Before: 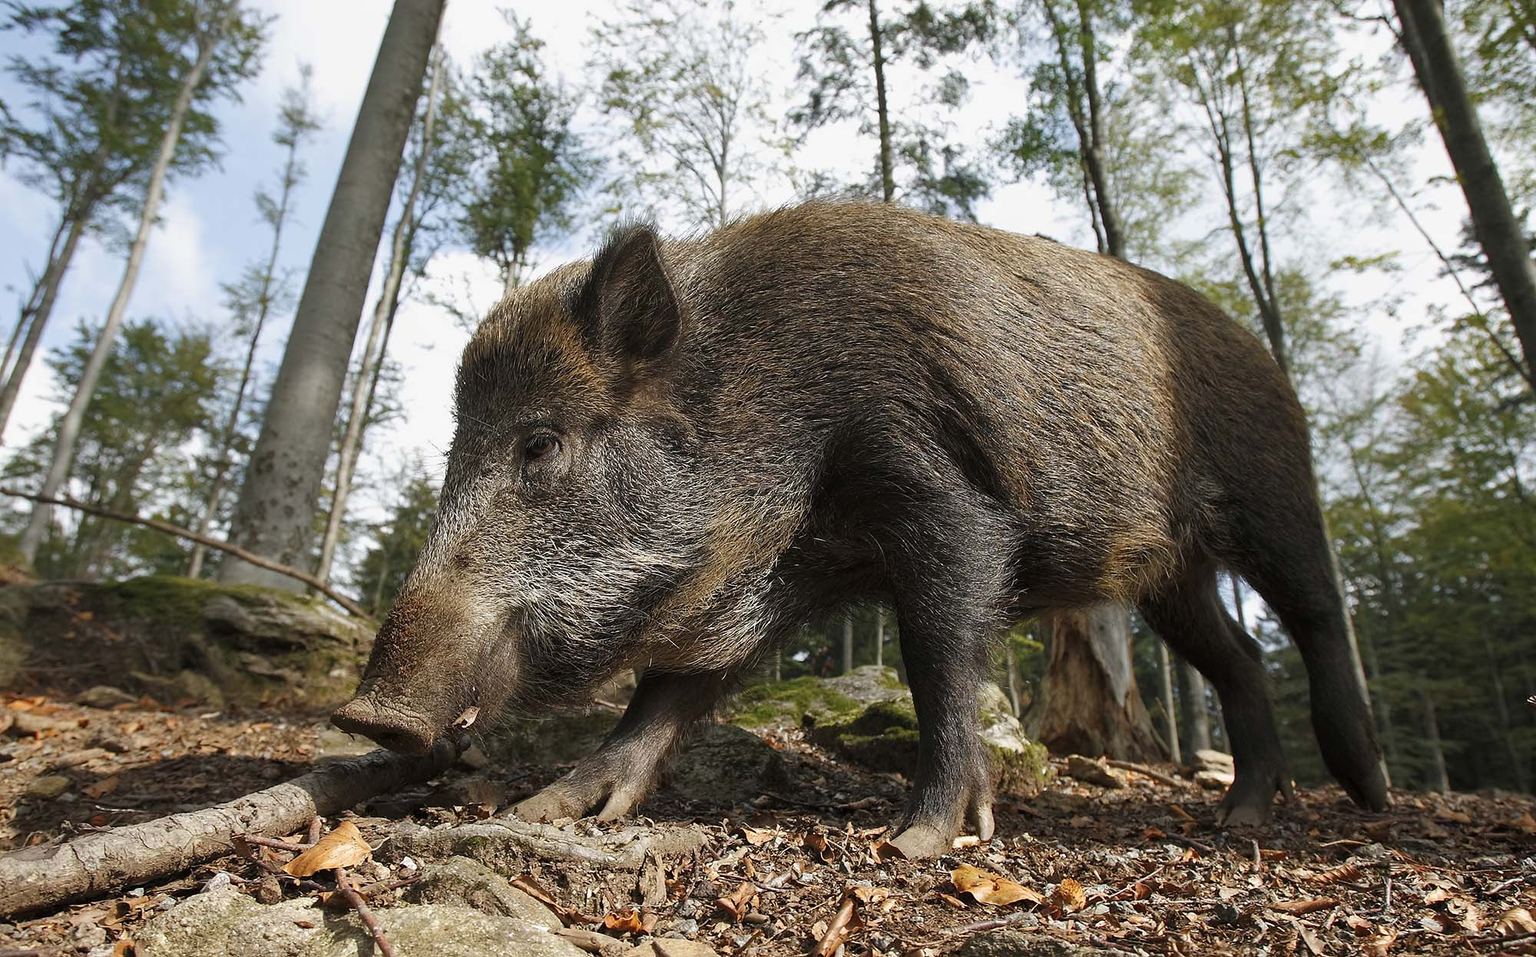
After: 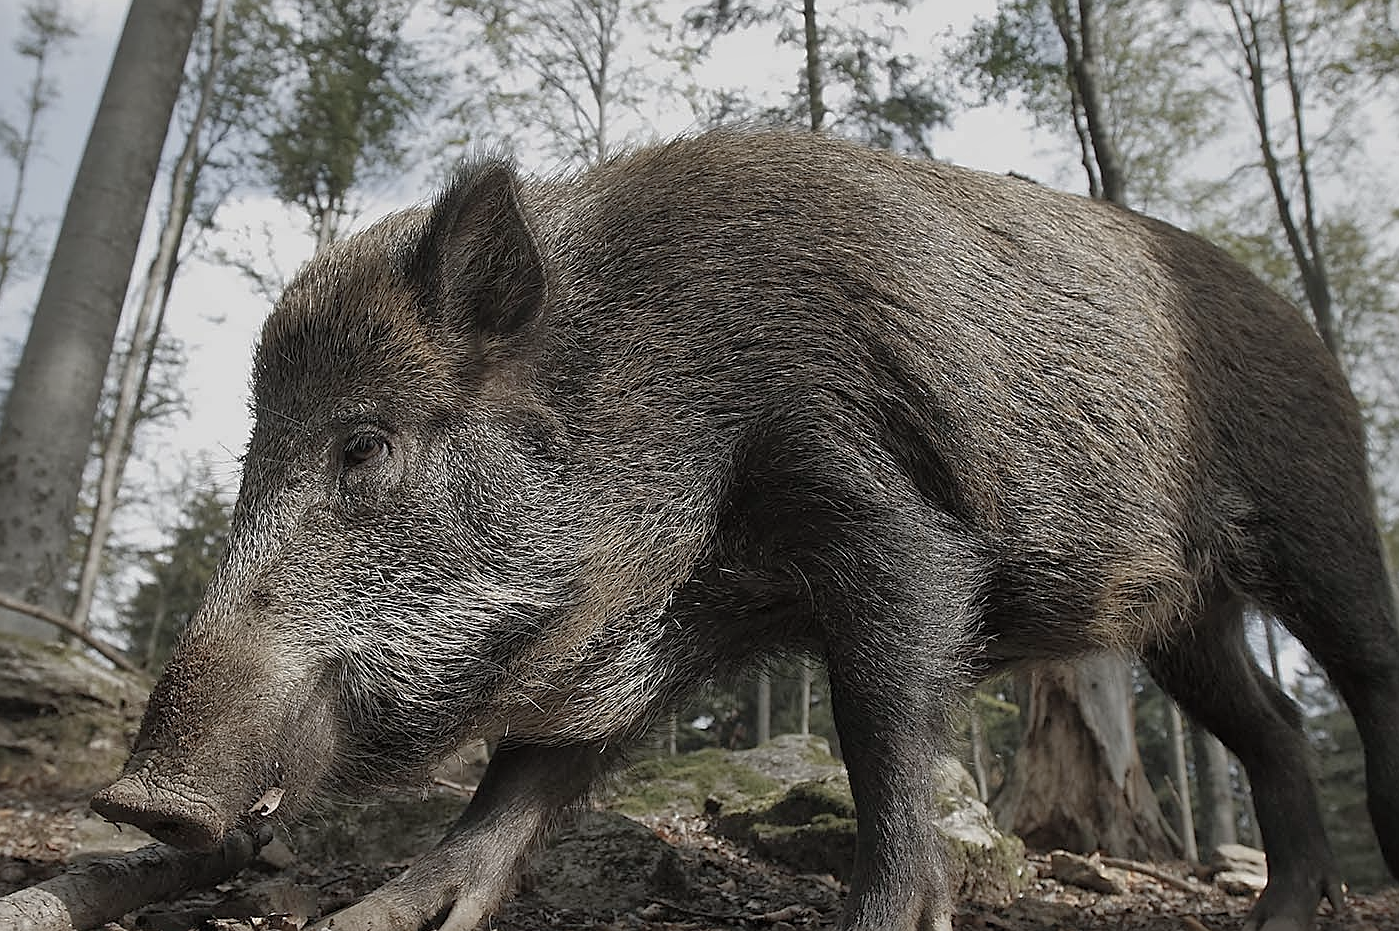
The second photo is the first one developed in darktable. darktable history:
shadows and highlights: on, module defaults
exposure: exposure -0.242 EV, compensate highlight preservation false
crop and rotate: left 17.046%, top 10.659%, right 12.989%, bottom 14.553%
color correction: saturation 0.5
sharpen: on, module defaults
